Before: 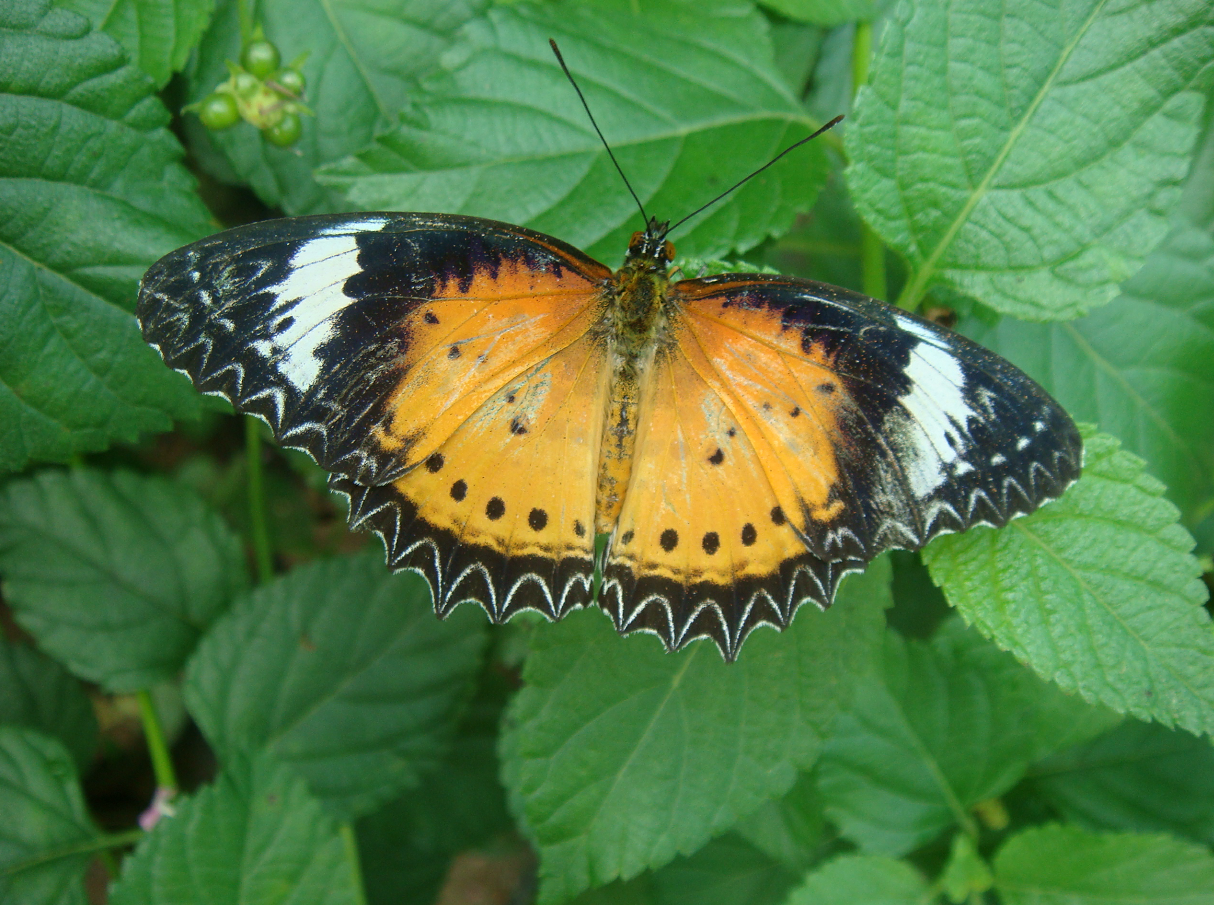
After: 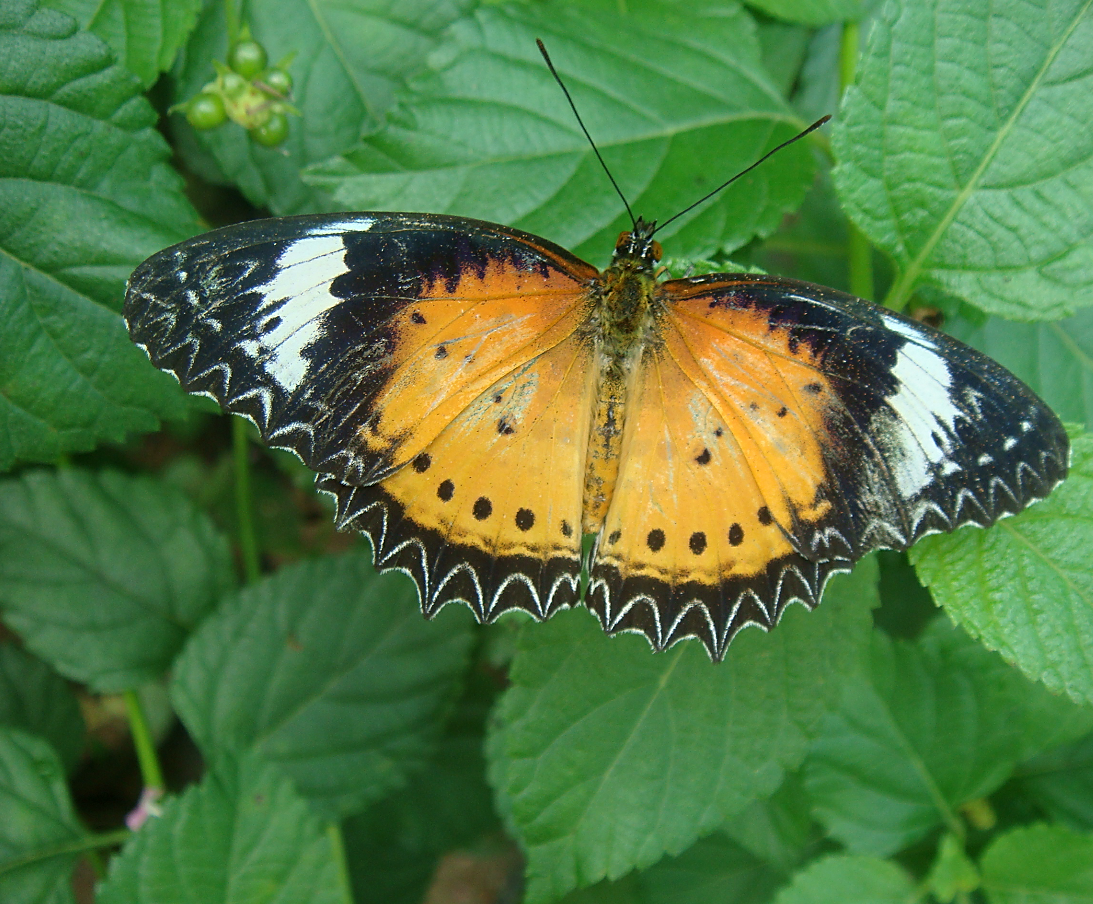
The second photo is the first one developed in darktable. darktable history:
sharpen: radius 1.864, amount 0.398, threshold 1.271
shadows and highlights: radius 264.75, soften with gaussian
crop and rotate: left 1.088%, right 8.807%
